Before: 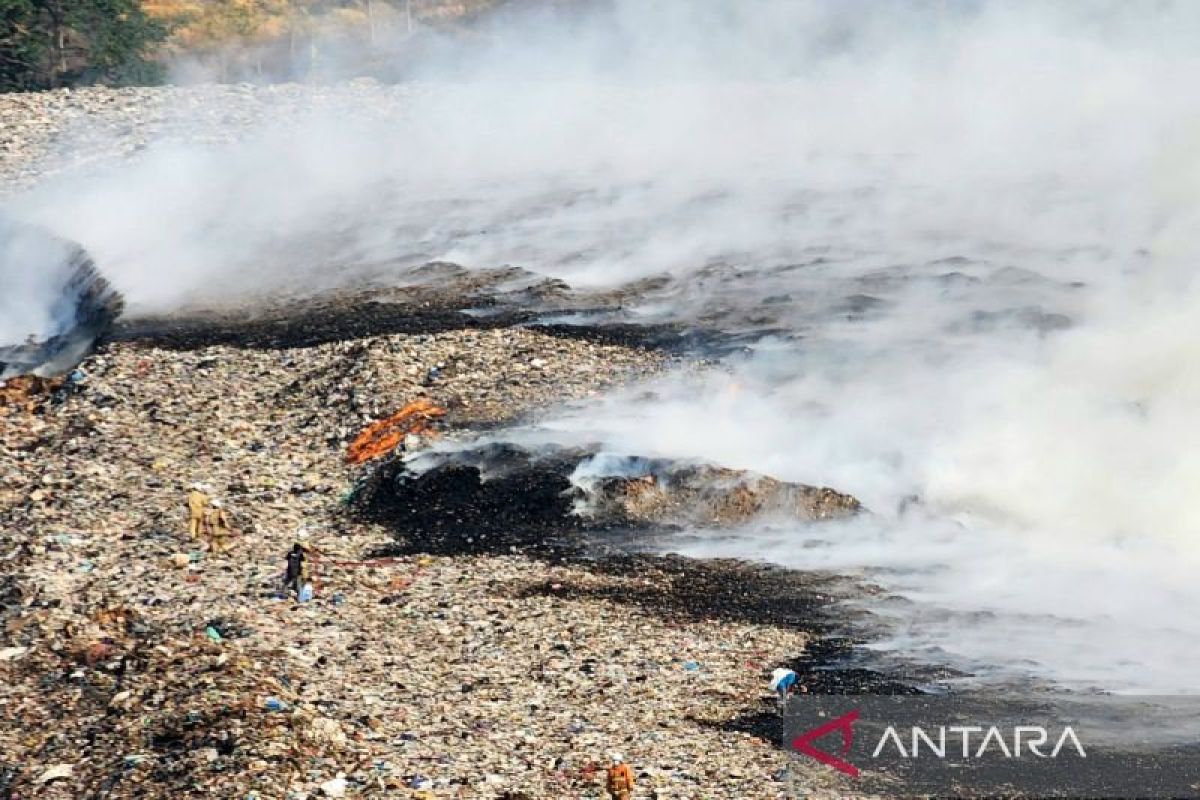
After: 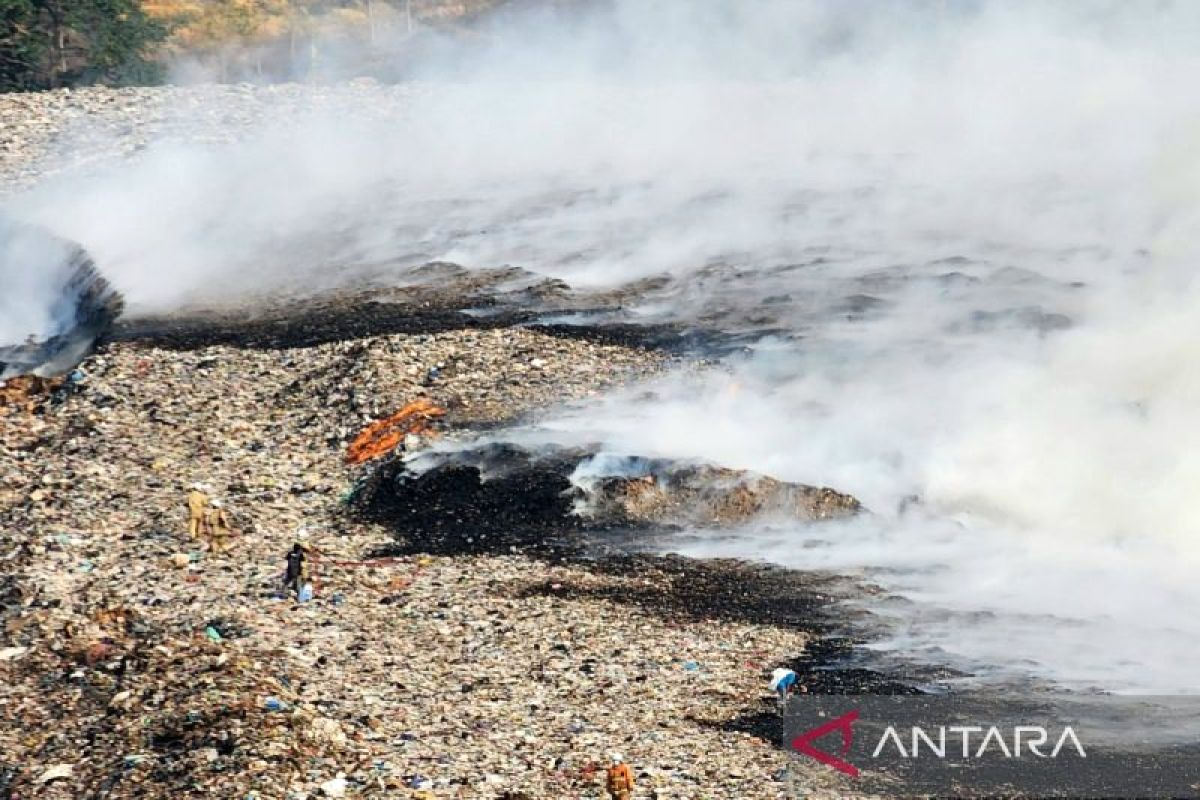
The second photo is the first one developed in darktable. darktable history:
shadows and highlights: shadows 13.27, white point adjustment 1.31, highlights -1.46, soften with gaussian
